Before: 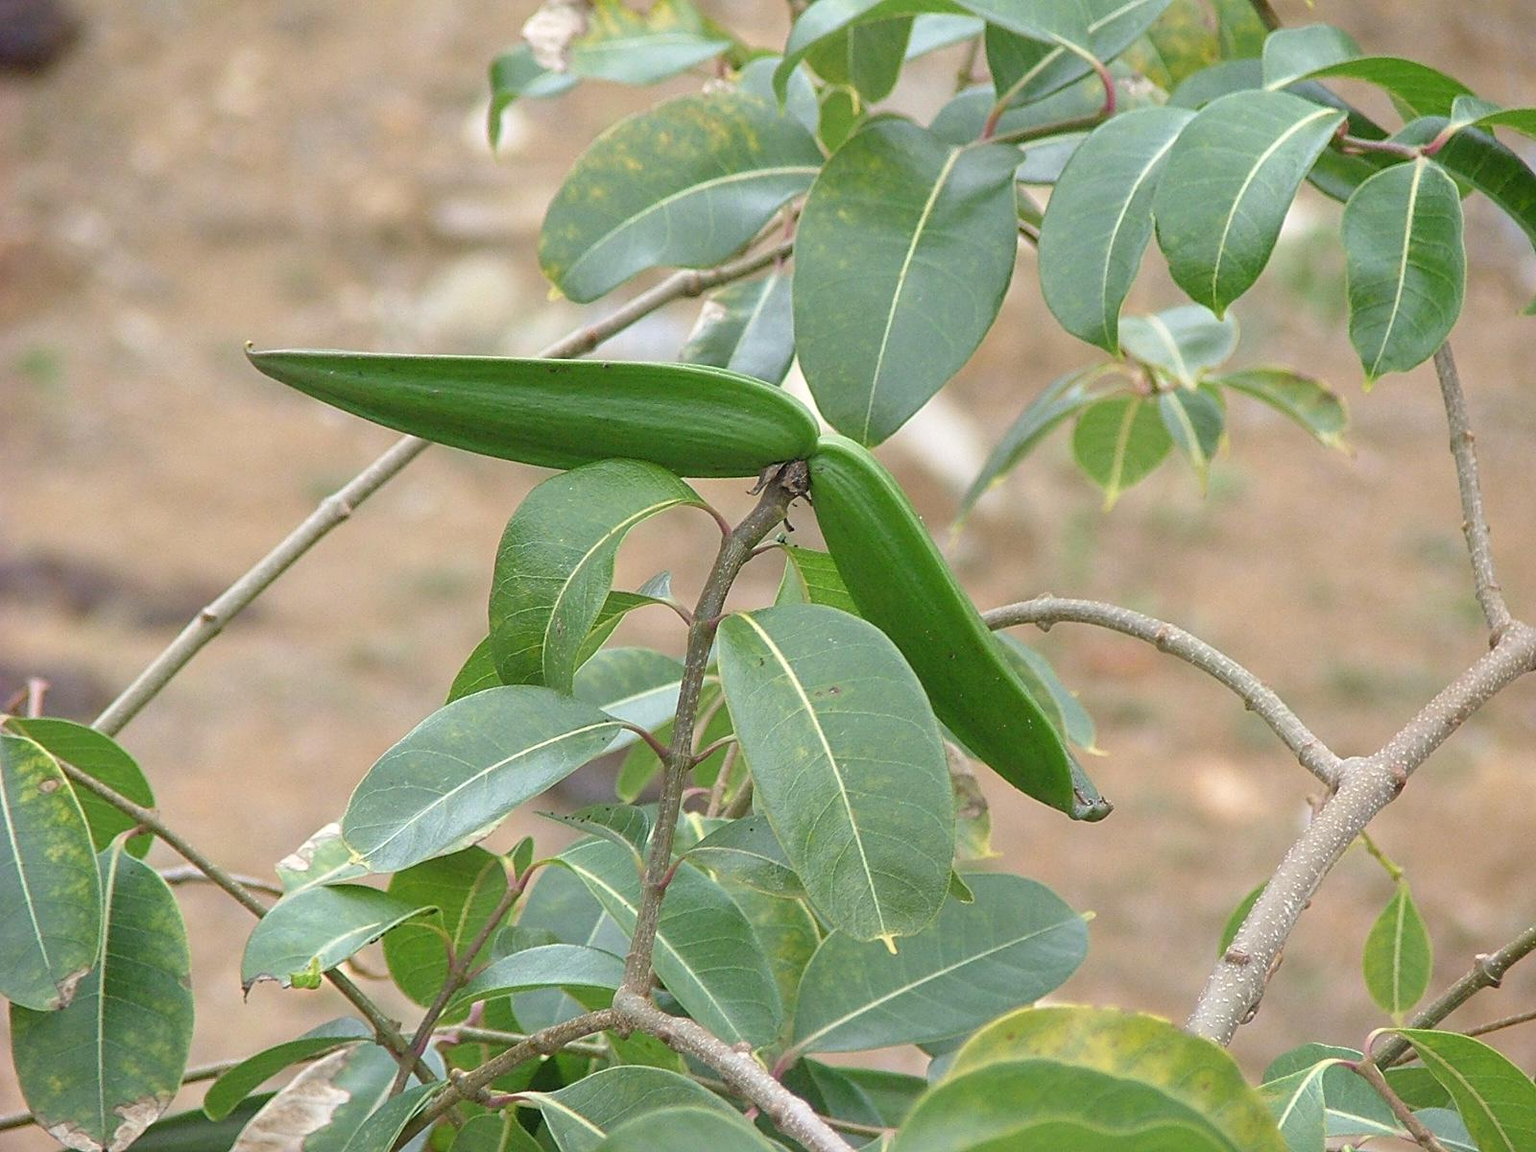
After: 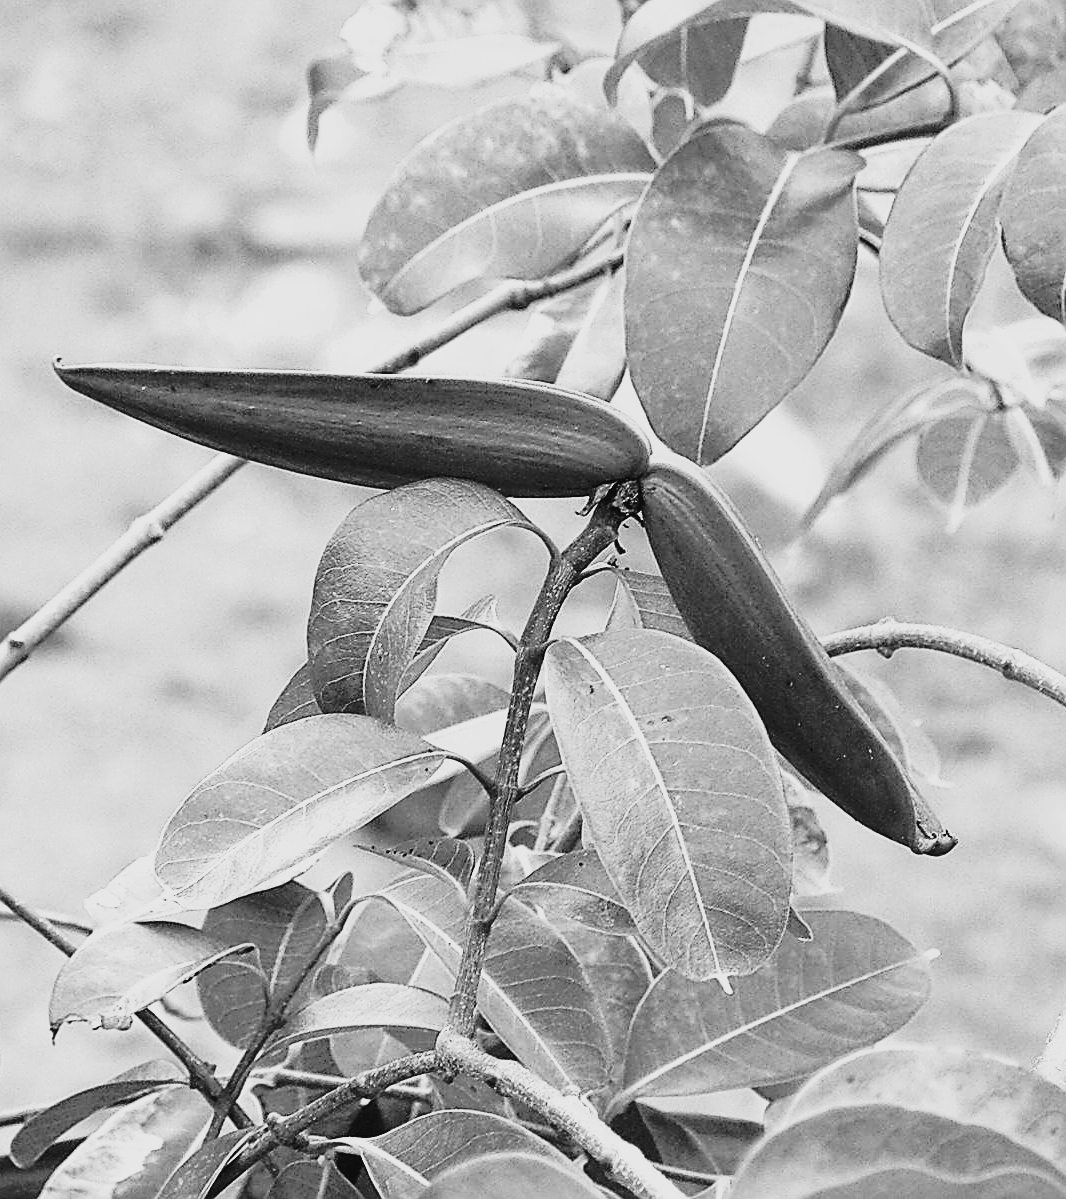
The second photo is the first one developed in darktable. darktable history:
filmic rgb: black relative exposure -8.2 EV, white relative exposure 2.2 EV, threshold 3 EV, hardness 7.11, latitude 85.74%, contrast 1.696, highlights saturation mix -4%, shadows ↔ highlights balance -2.69%, color science v5 (2021), contrast in shadows safe, contrast in highlights safe, enable highlight reconstruction true
sharpen: on, module defaults
crop and rotate: left 12.648%, right 20.685%
tone curve: curves: ch0 [(0, 0.032) (0.094, 0.08) (0.265, 0.208) (0.41, 0.417) (0.498, 0.496) (0.638, 0.673) (0.819, 0.841) (0.96, 0.899)]; ch1 [(0, 0) (0.161, 0.092) (0.37, 0.302) (0.417, 0.434) (0.495, 0.504) (0.576, 0.589) (0.725, 0.765) (1, 1)]; ch2 [(0, 0) (0.352, 0.403) (0.45, 0.469) (0.521, 0.515) (0.59, 0.579) (1, 1)], color space Lab, independent channels, preserve colors none
monochrome: a -4.13, b 5.16, size 1
